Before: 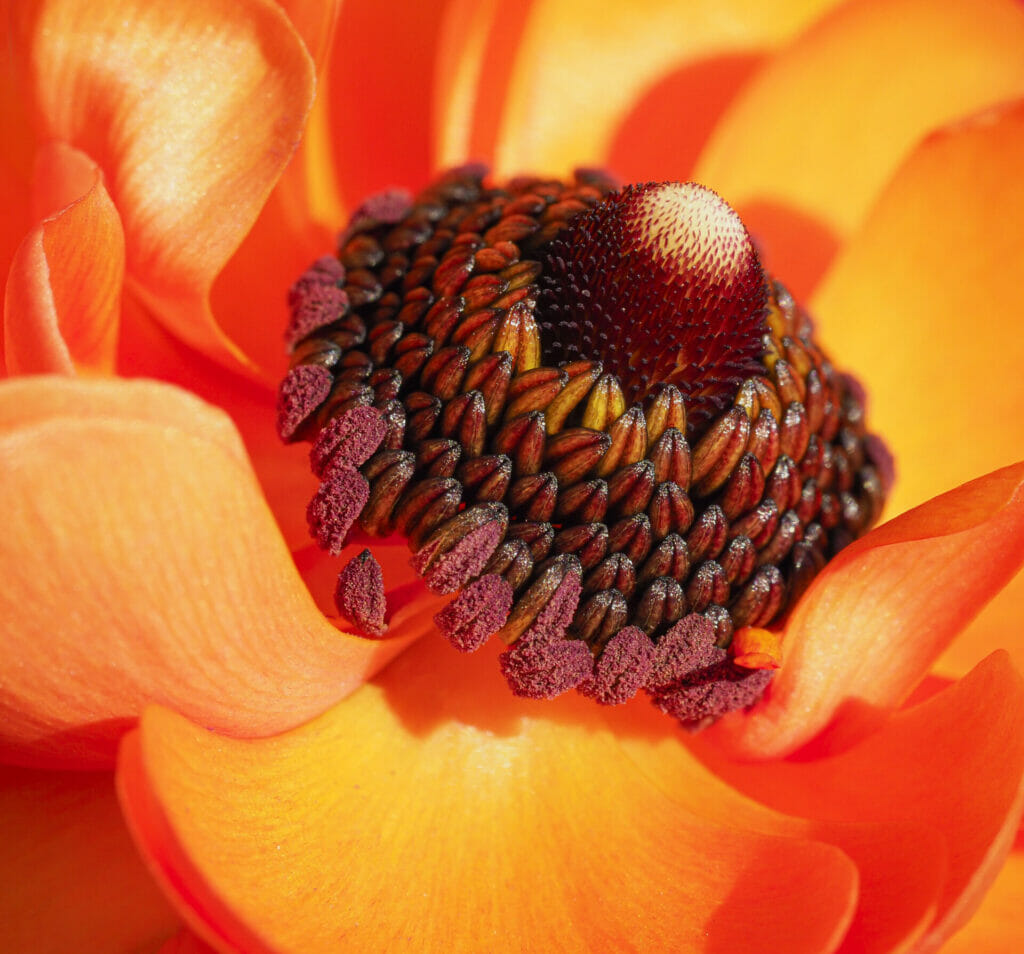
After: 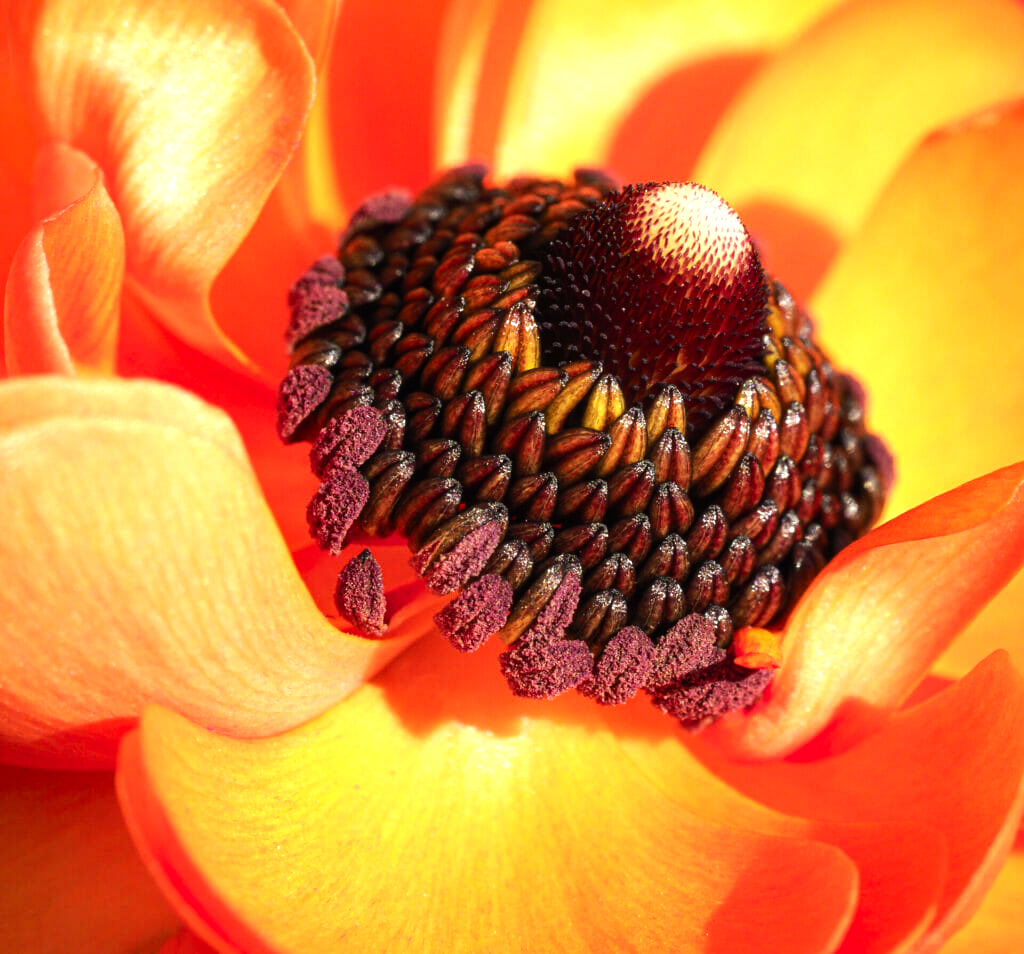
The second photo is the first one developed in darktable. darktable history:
tone equalizer: -8 EV -0.75 EV, -7 EV -0.7 EV, -6 EV -0.6 EV, -5 EV -0.4 EV, -3 EV 0.4 EV, -2 EV 0.6 EV, -1 EV 0.7 EV, +0 EV 0.75 EV, edges refinement/feathering 500, mask exposure compensation -1.57 EV, preserve details no
levels: levels [0, 0.476, 0.951]
